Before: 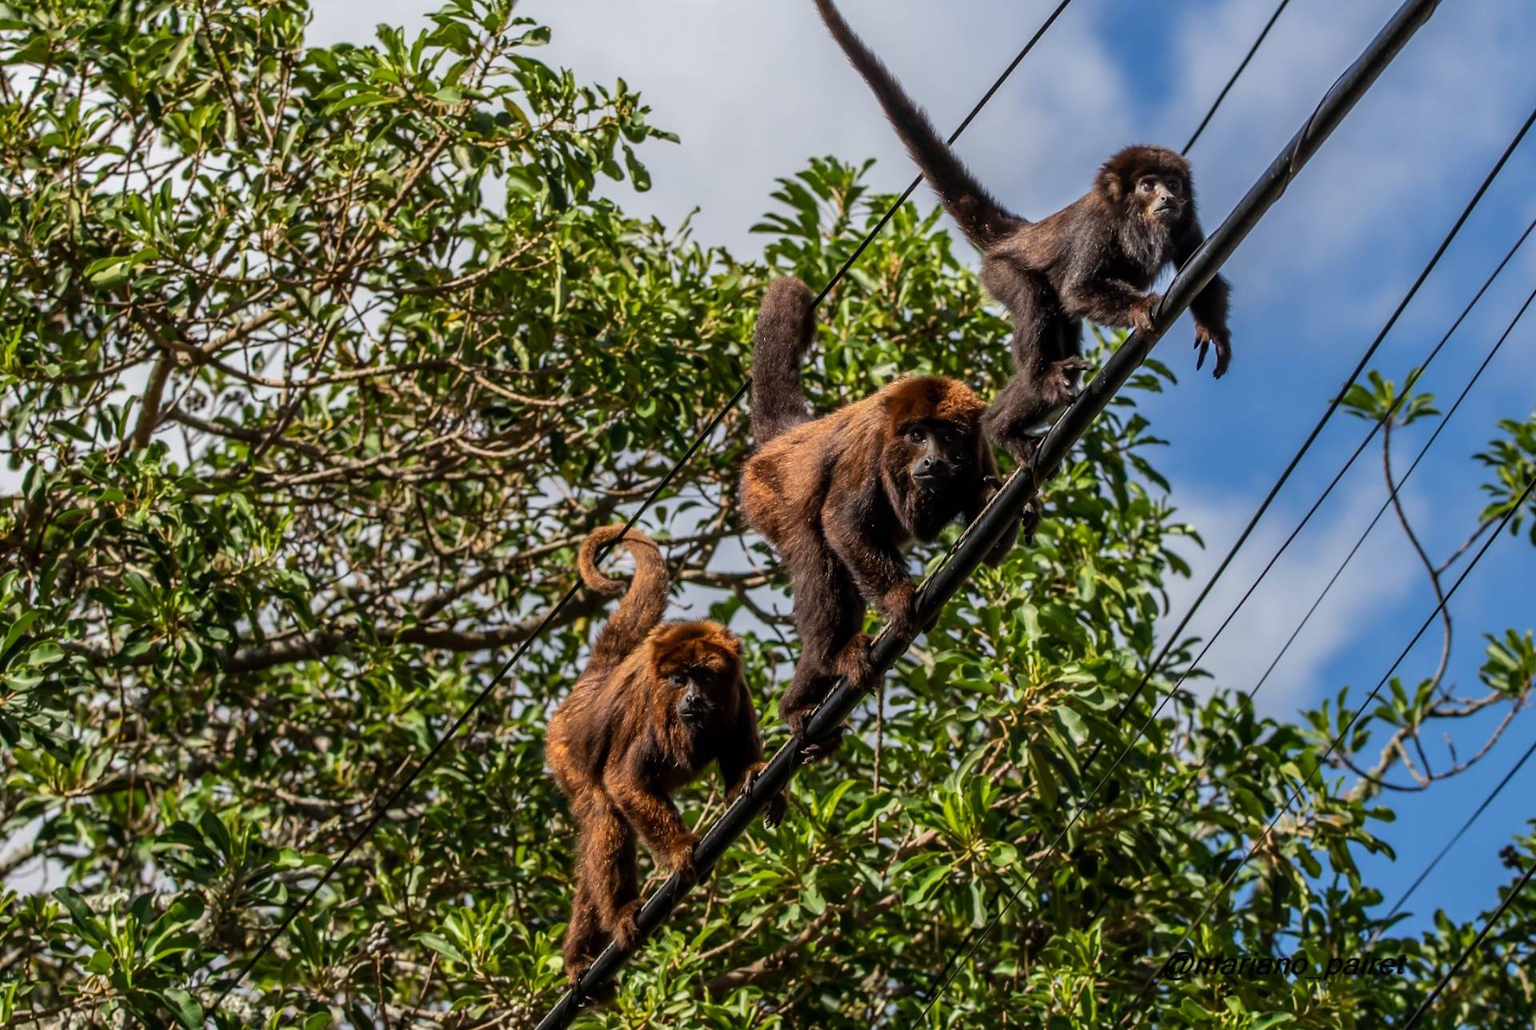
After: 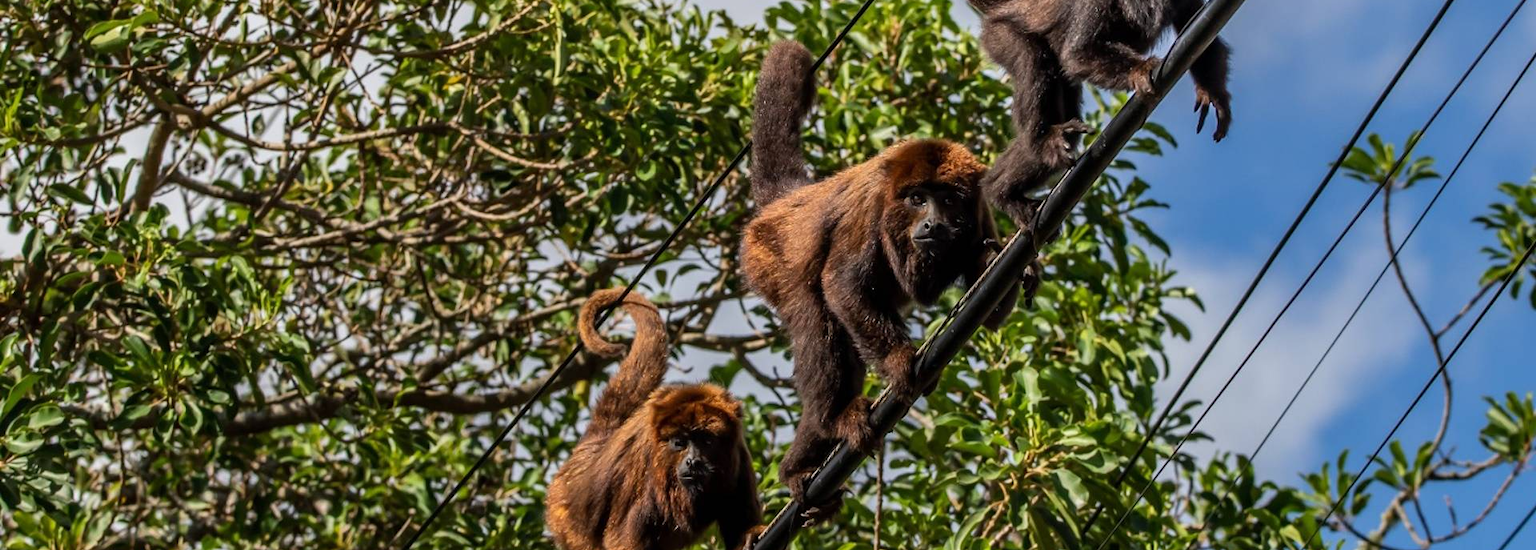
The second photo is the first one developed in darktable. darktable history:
crop and rotate: top 23.043%, bottom 23.437%
white balance: emerald 1
